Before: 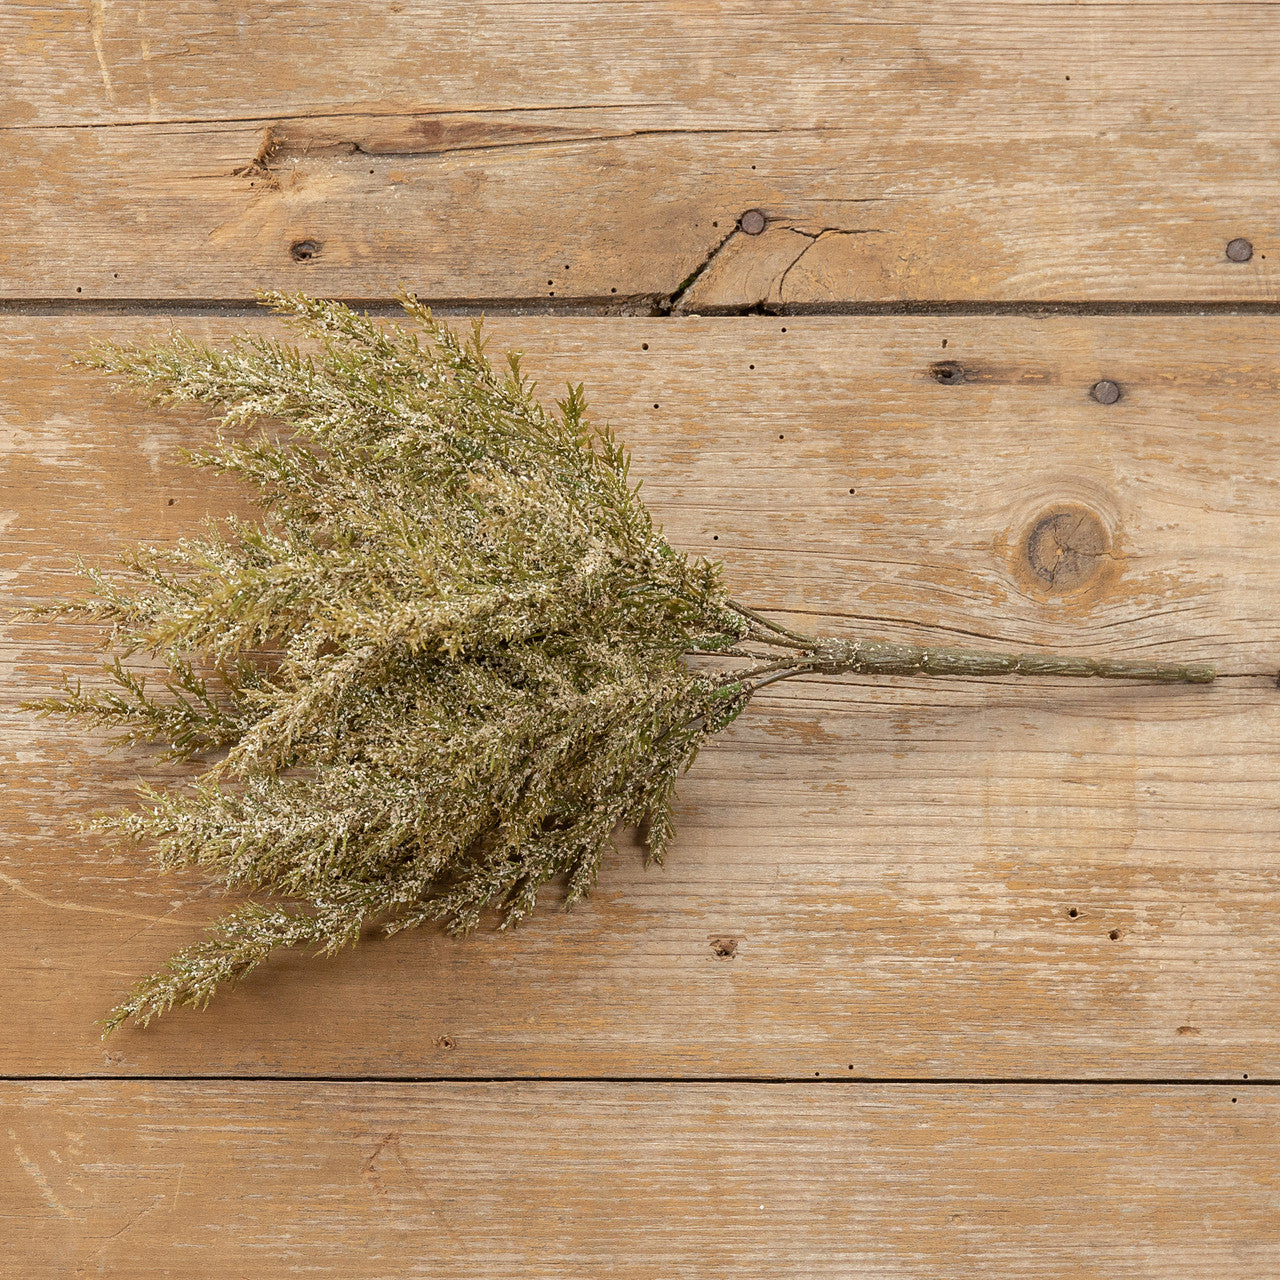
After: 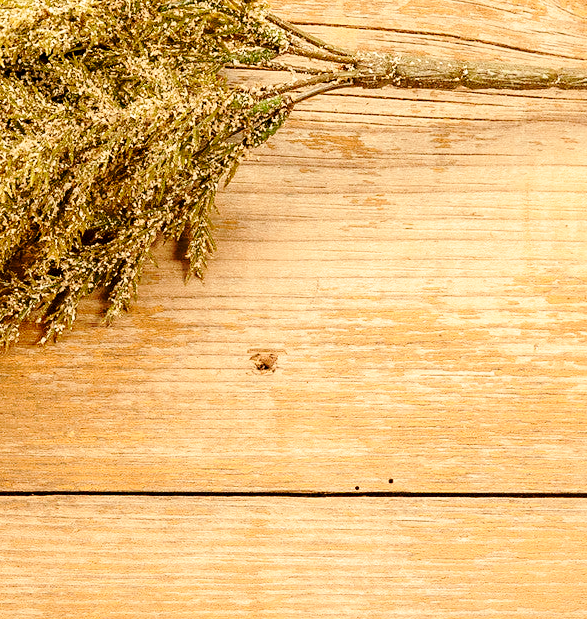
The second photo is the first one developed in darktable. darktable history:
white balance: red 1.138, green 0.996, blue 0.812
exposure: black level correction 0.007, compensate highlight preservation false
base curve: curves: ch0 [(0, 0) (0.032, 0.037) (0.105, 0.228) (0.435, 0.76) (0.856, 0.983) (1, 1)], preserve colors none
crop: left 35.976%, top 45.819%, right 18.162%, bottom 5.807%
